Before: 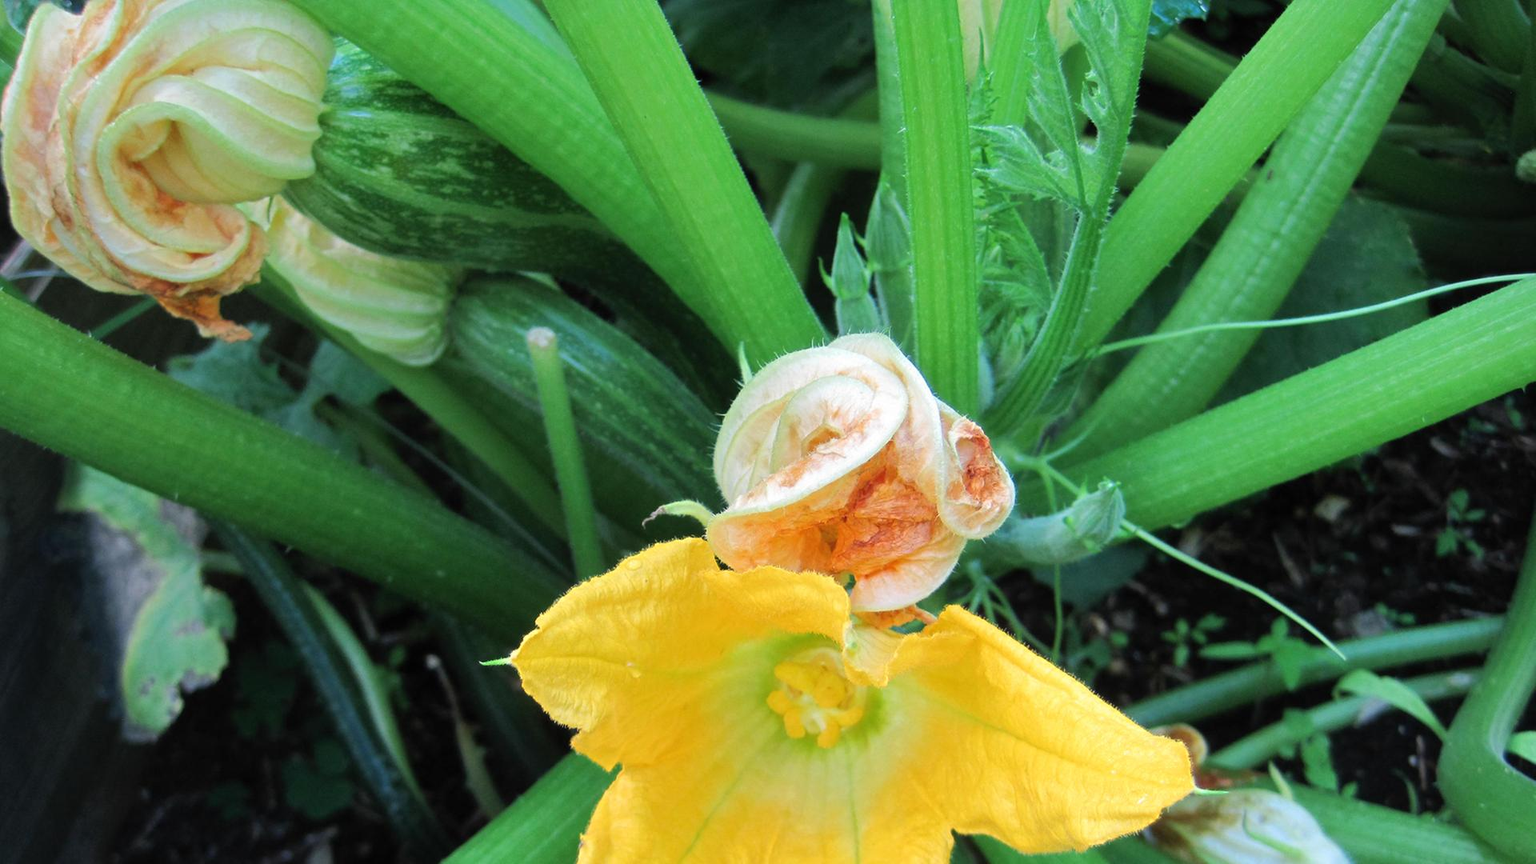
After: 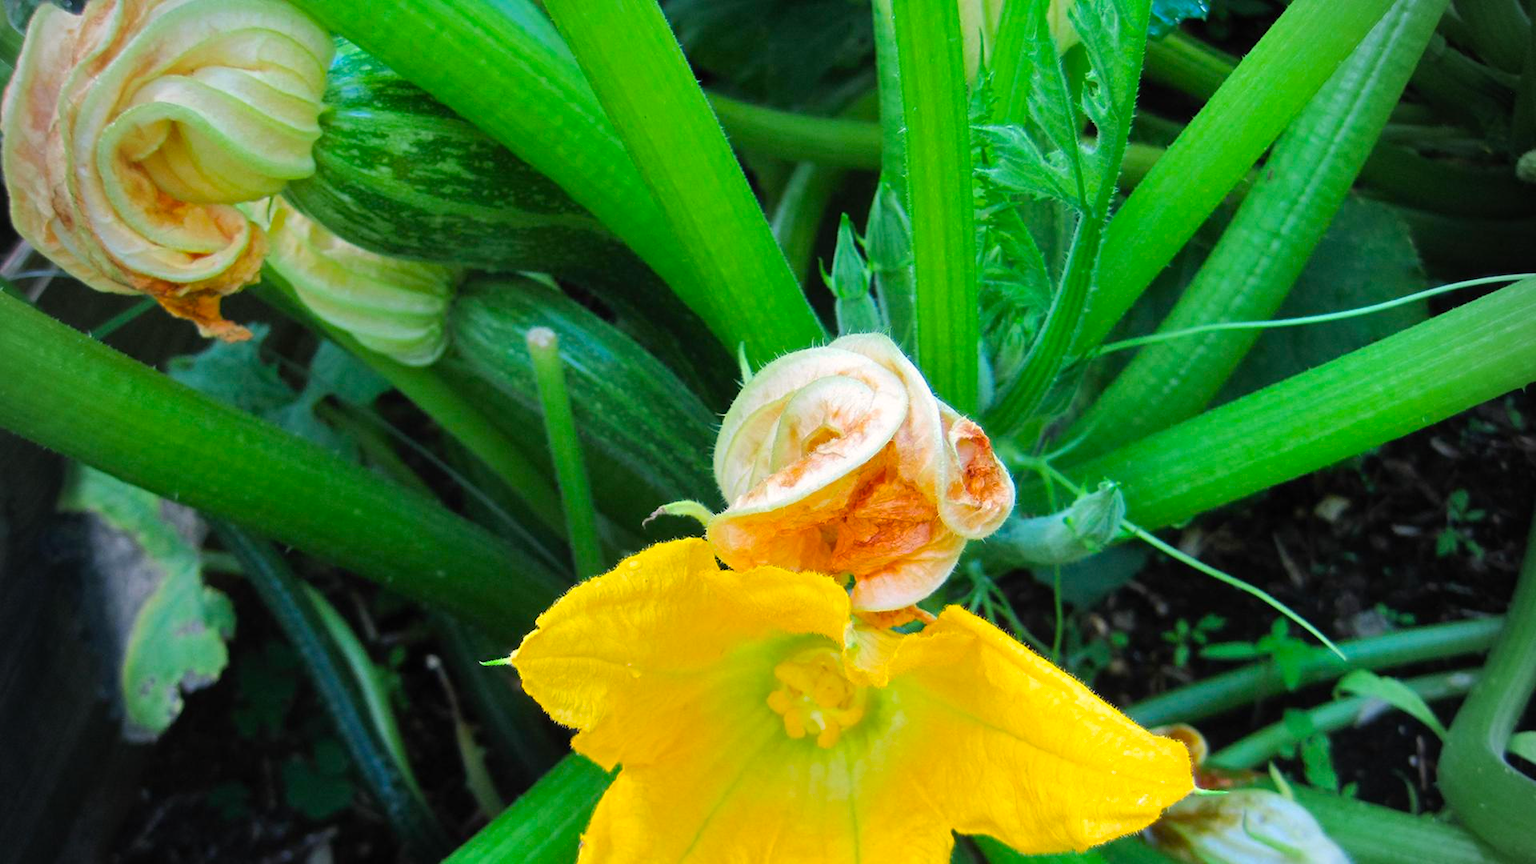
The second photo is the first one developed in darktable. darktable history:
color correction: highlights b* 2.9
vignetting: unbound false
color balance rgb: highlights gain › chroma 0.249%, highlights gain › hue 330.17°, perceptual saturation grading › global saturation 30.196%, global vibrance 20%
